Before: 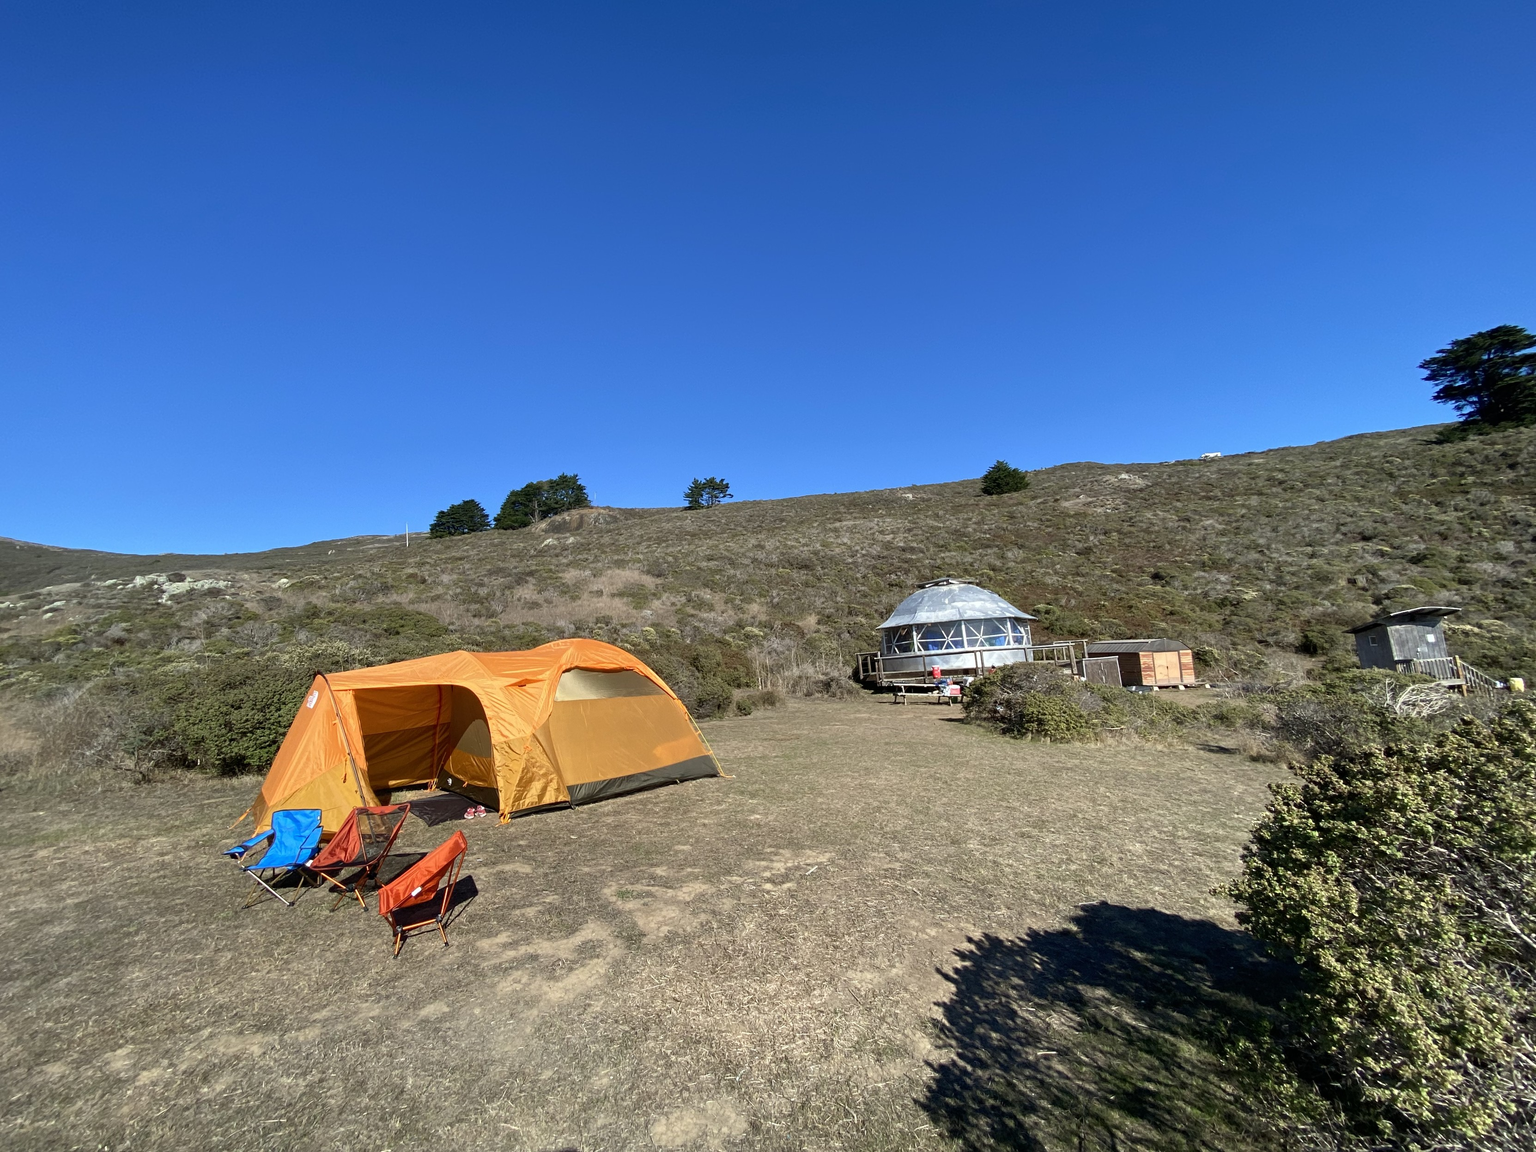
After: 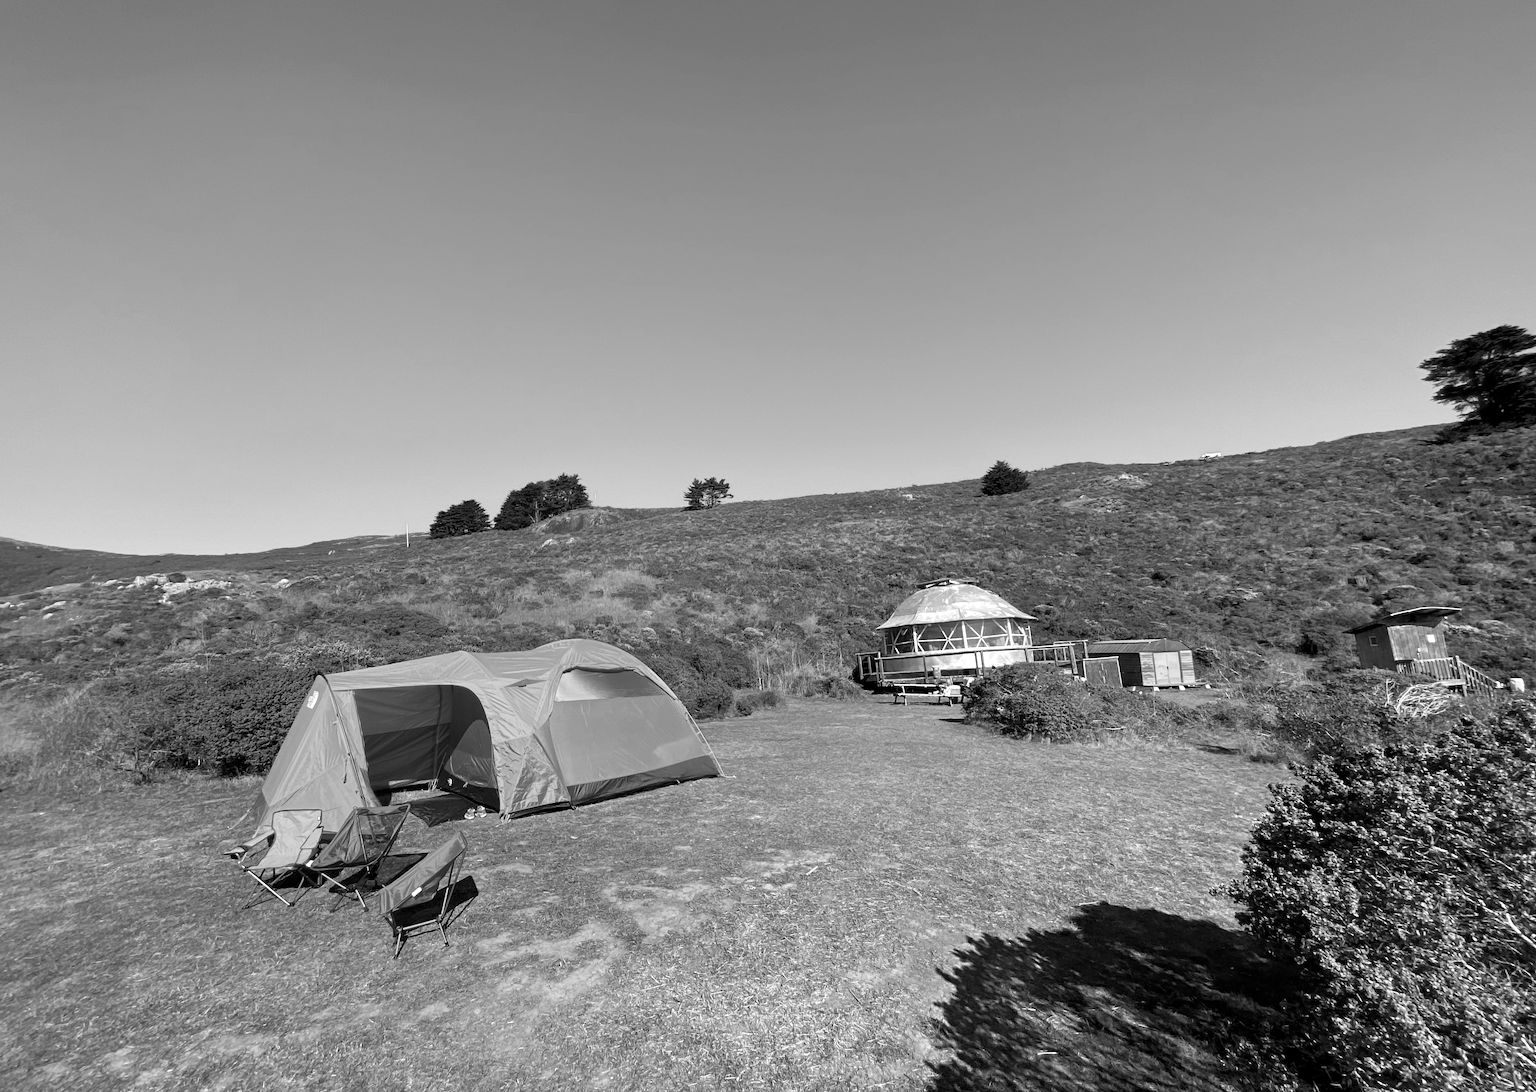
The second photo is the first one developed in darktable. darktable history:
exposure: black level correction 0.001, exposure 0.3 EV, compensate highlight preservation false
color calibration: output gray [0.21, 0.42, 0.37, 0], gray › normalize channels true, illuminant same as pipeline (D50), adaptation XYZ, x 0.346, y 0.359, gamut compression 0
crop and rotate: top 0%, bottom 5.097%
